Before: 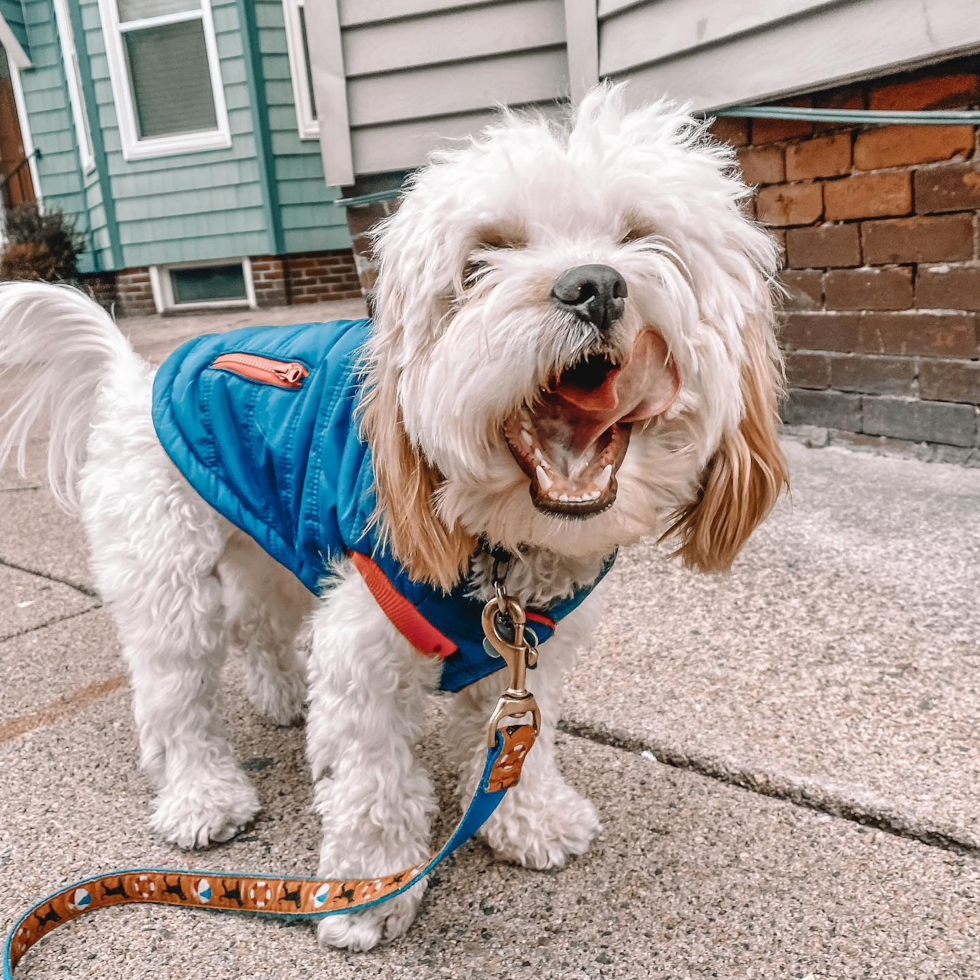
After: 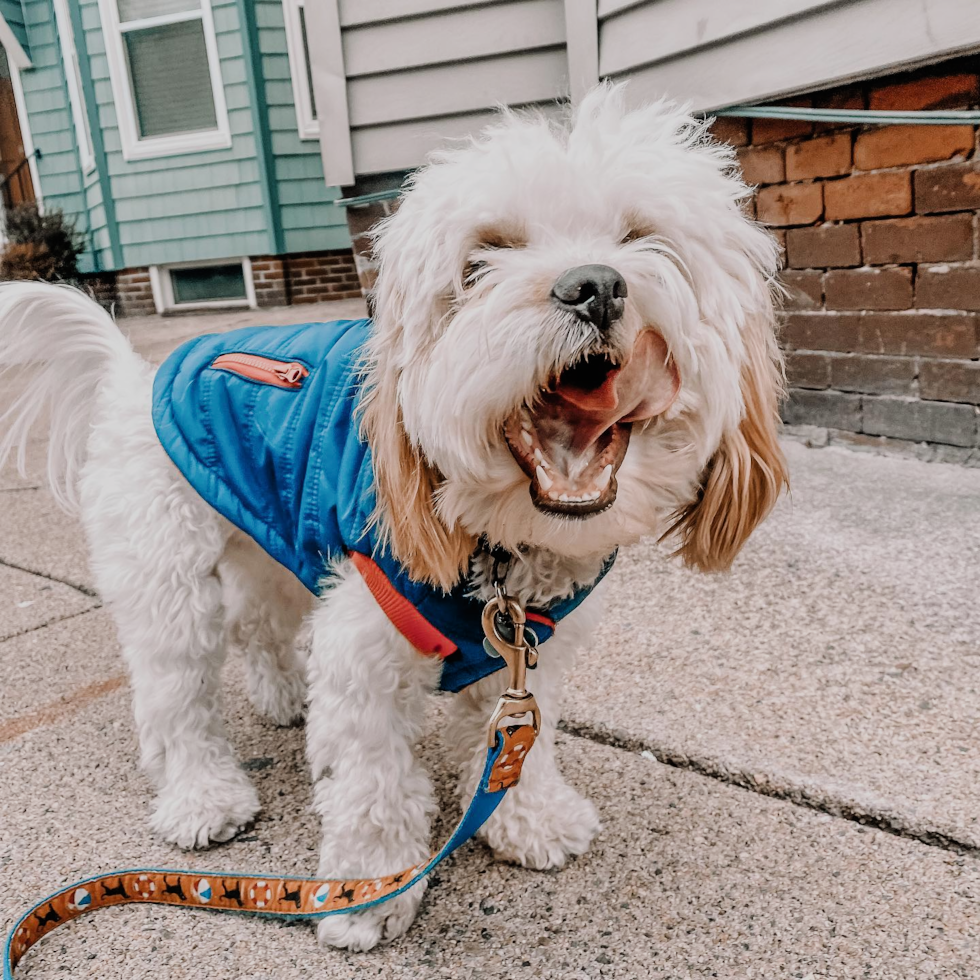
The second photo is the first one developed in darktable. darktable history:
filmic rgb: black relative exposure -7.65 EV, white relative exposure 4.56 EV, hardness 3.61, contrast 1.06
